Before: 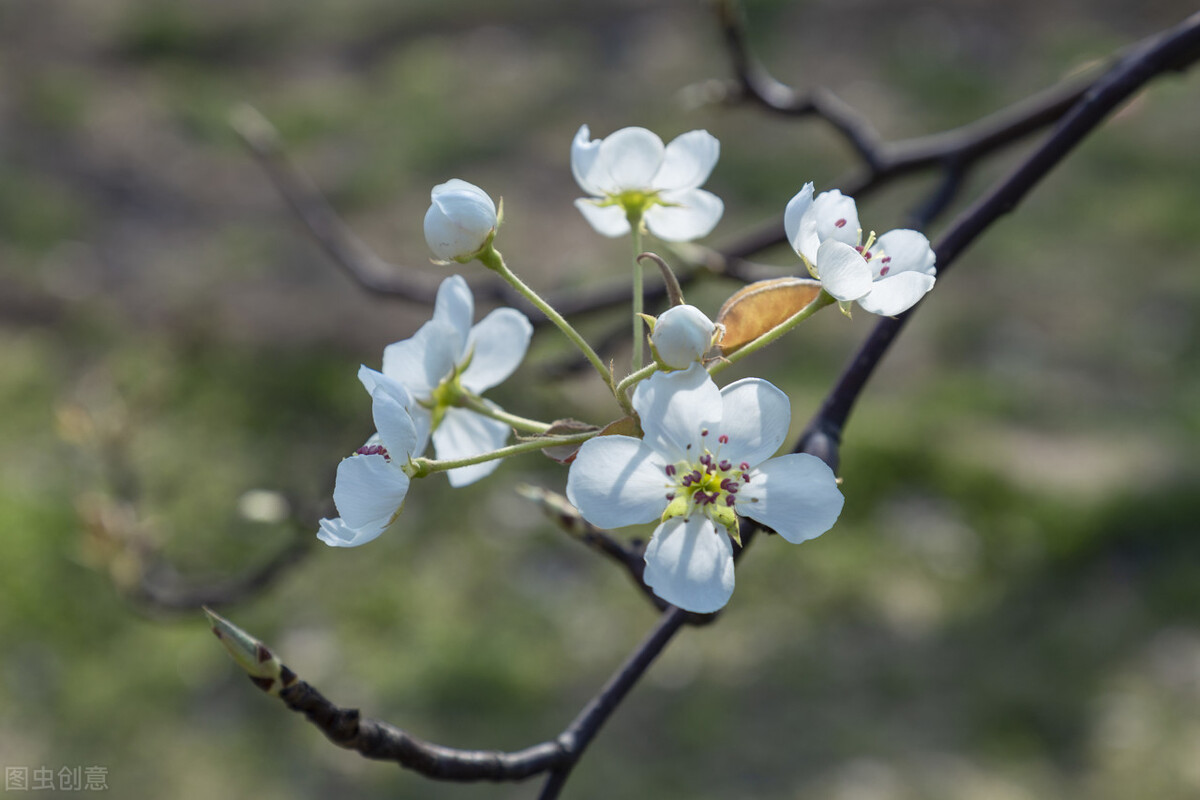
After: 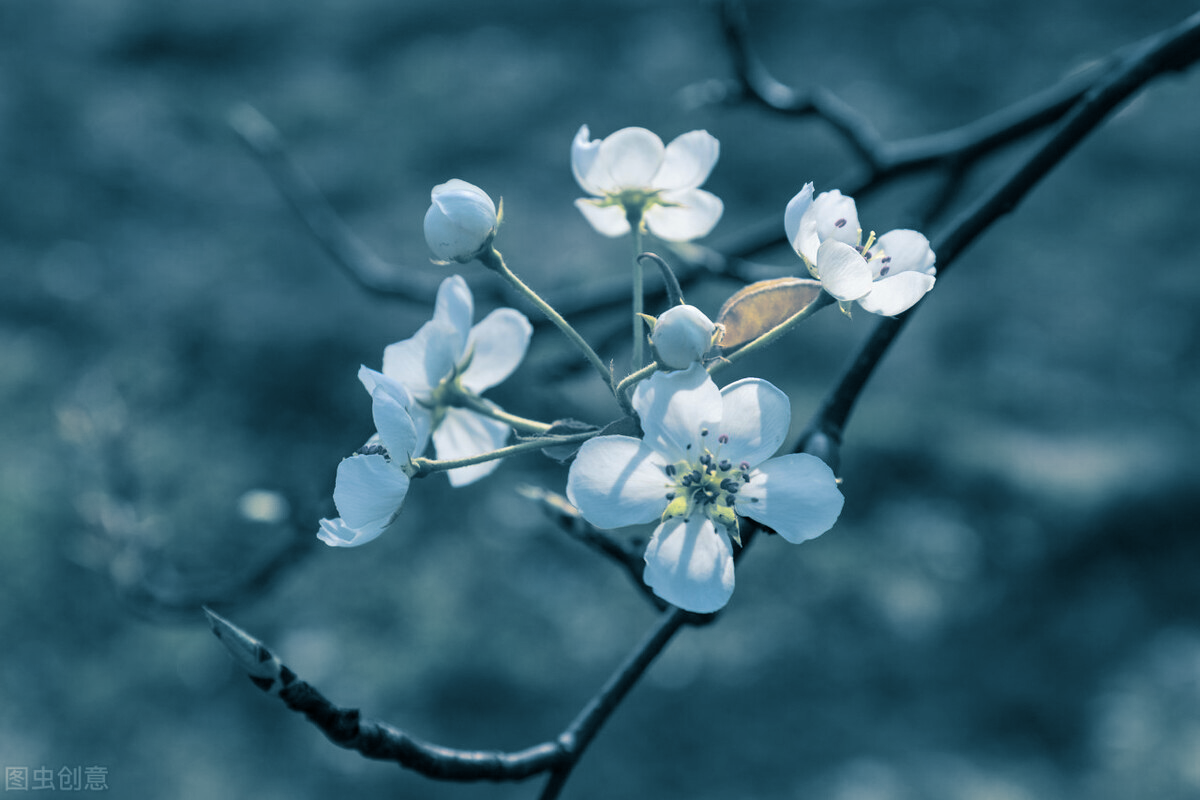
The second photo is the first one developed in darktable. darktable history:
color contrast: green-magenta contrast 0.8, blue-yellow contrast 1.1, unbound 0
split-toning: shadows › hue 212.4°, balance -70
